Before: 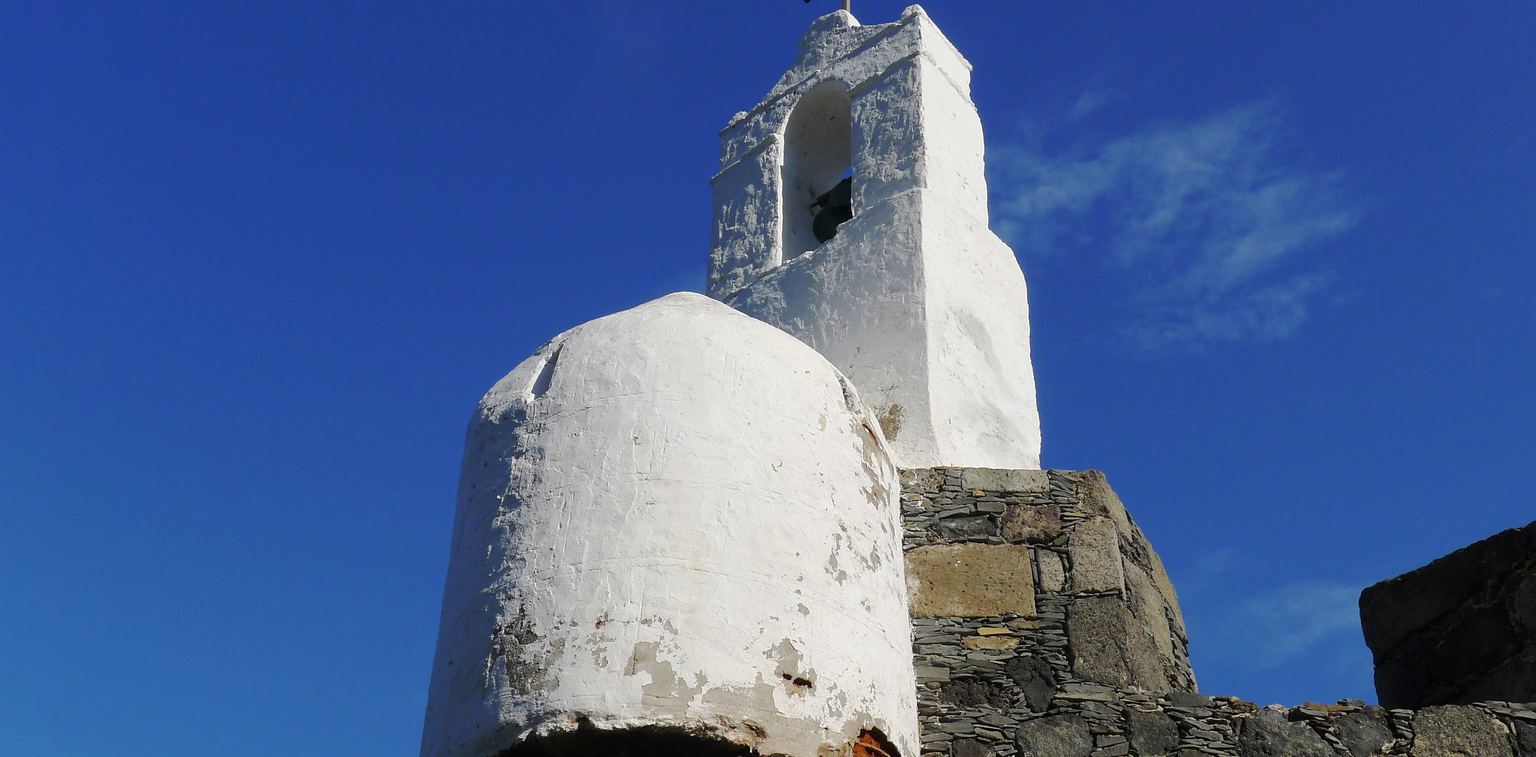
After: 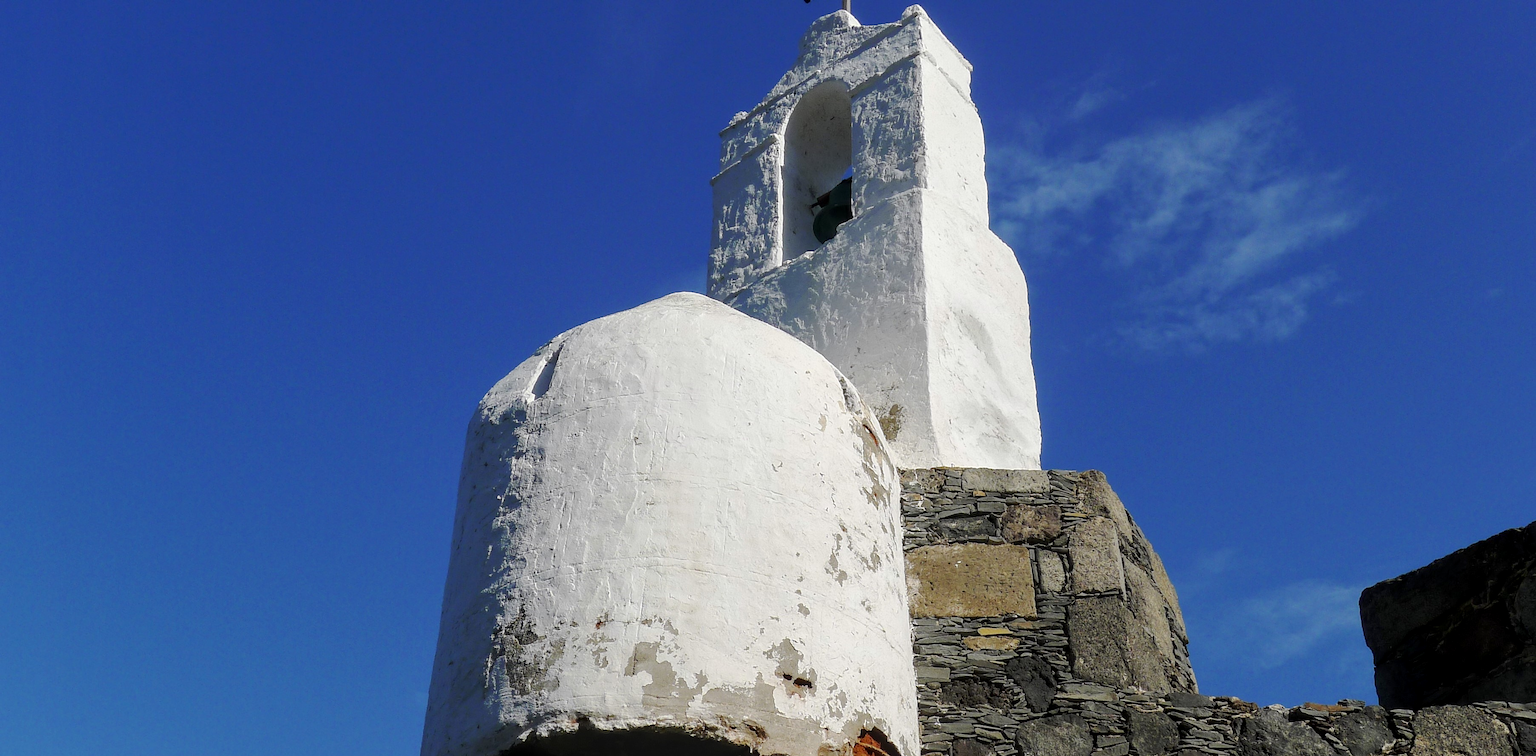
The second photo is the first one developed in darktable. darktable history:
tone equalizer: mask exposure compensation -0.509 EV
local contrast: on, module defaults
